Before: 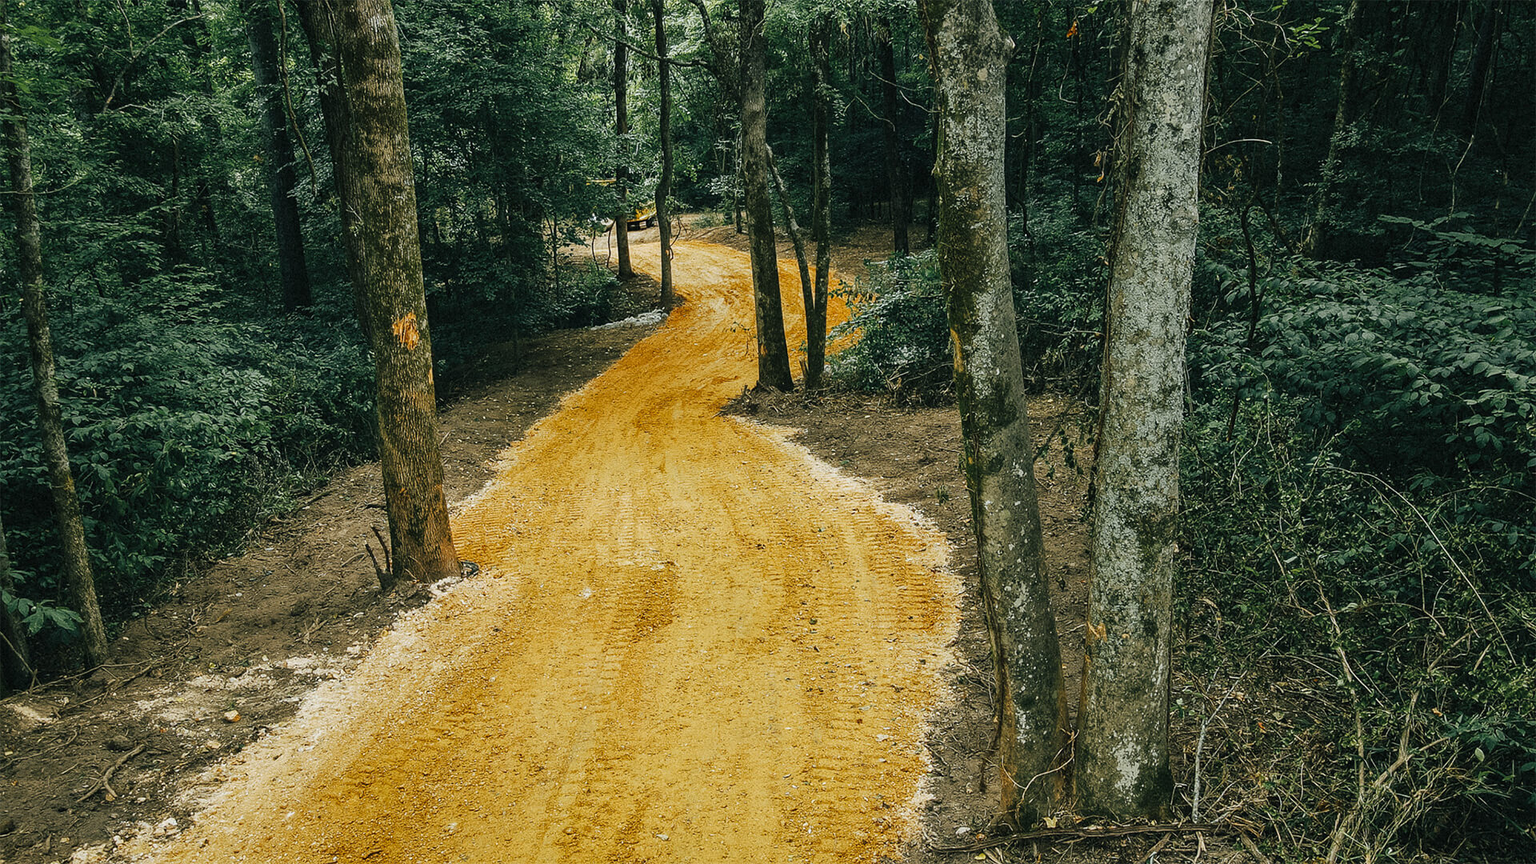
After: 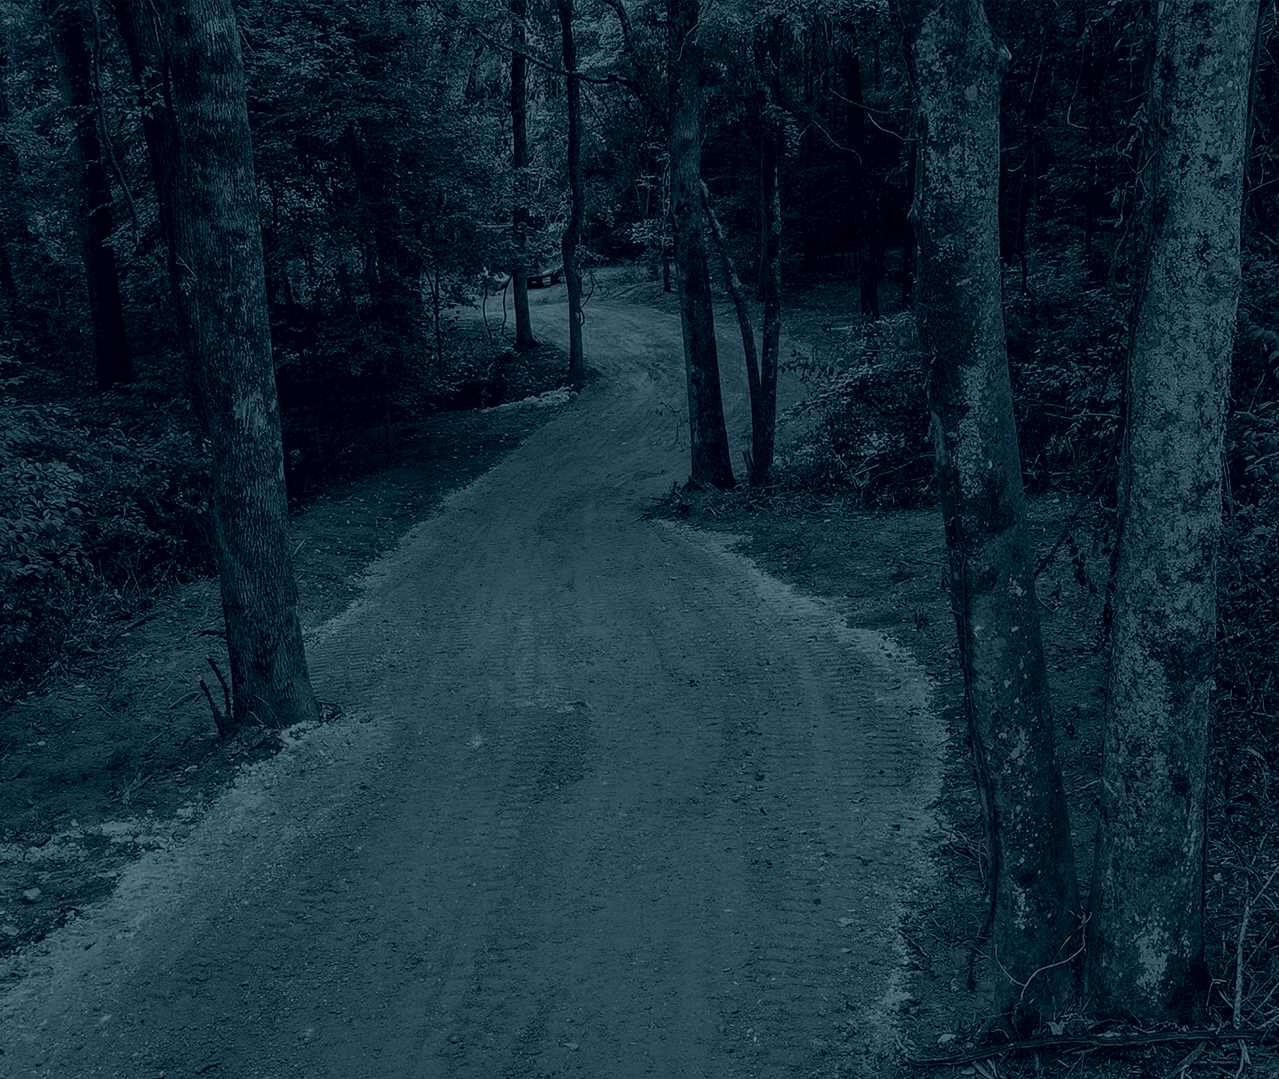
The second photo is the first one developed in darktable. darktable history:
color zones: curves: ch0 [(0, 0.48) (0.209, 0.398) (0.305, 0.332) (0.429, 0.493) (0.571, 0.5) (0.714, 0.5) (0.857, 0.5) (1, 0.48)]; ch1 [(0, 0.633) (0.143, 0.586) (0.286, 0.489) (0.429, 0.448) (0.571, 0.31) (0.714, 0.335) (0.857, 0.492) (1, 0.633)]; ch2 [(0, 0.448) (0.143, 0.498) (0.286, 0.5) (0.429, 0.5) (0.571, 0.5) (0.714, 0.5) (0.857, 0.5) (1, 0.448)]
colorize: hue 194.4°, saturation 29%, source mix 61.75%, lightness 3.98%, version 1
crop and rotate: left 13.409%, right 19.924%
